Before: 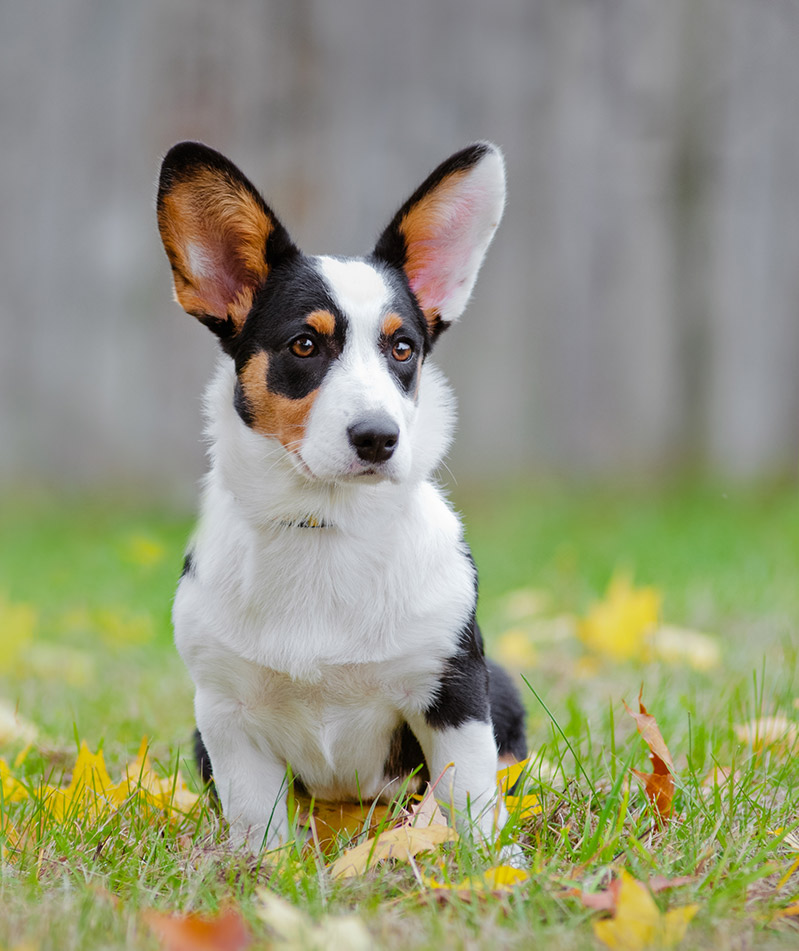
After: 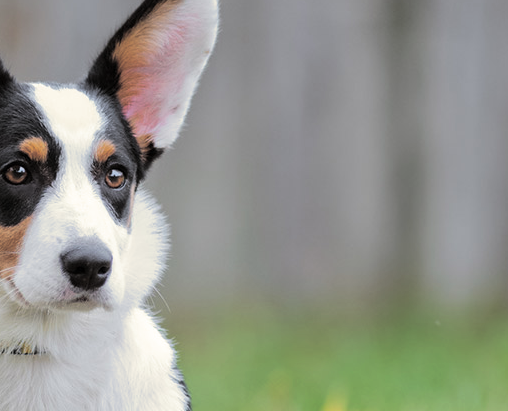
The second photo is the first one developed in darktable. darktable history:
crop: left 36.005%, top 18.293%, right 0.31%, bottom 38.444%
split-toning: shadows › hue 43.2°, shadows › saturation 0, highlights › hue 50.4°, highlights › saturation 1
